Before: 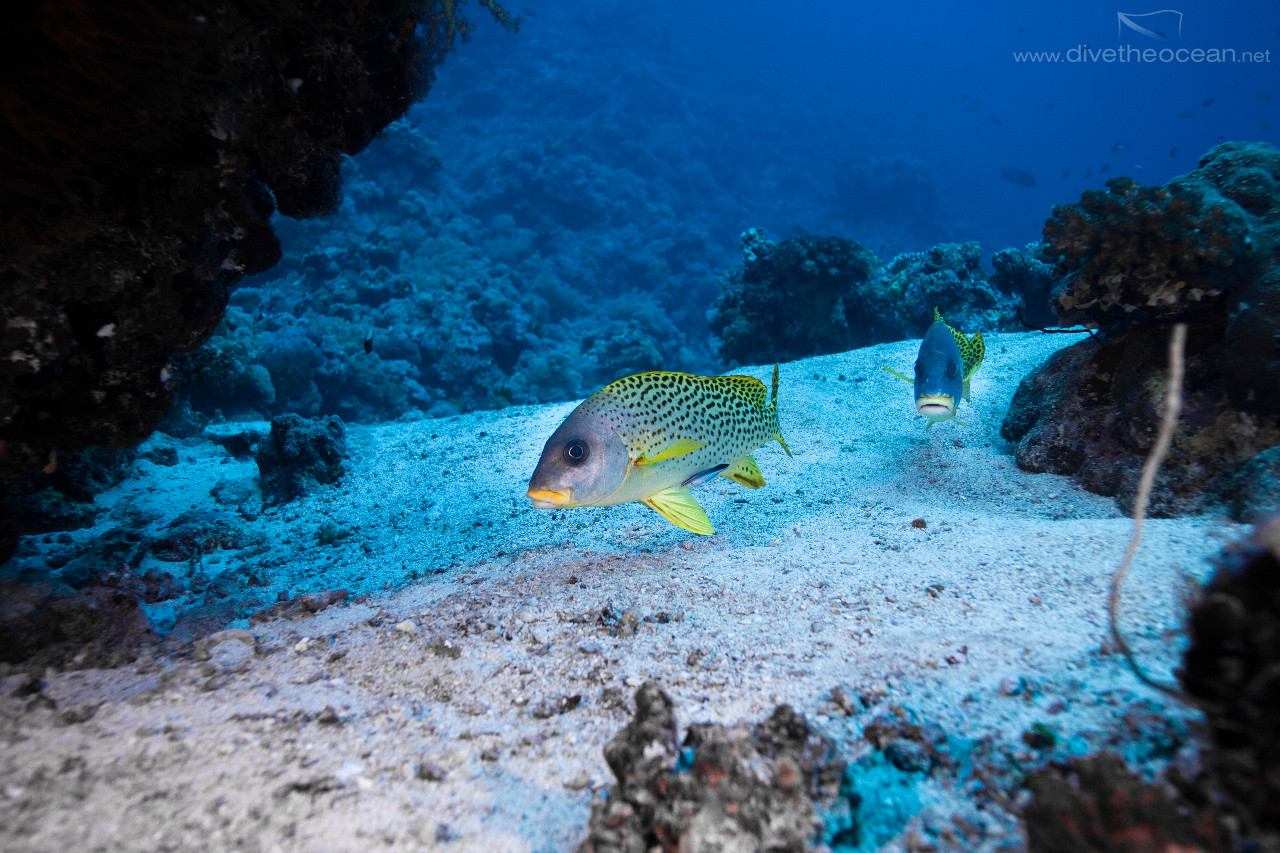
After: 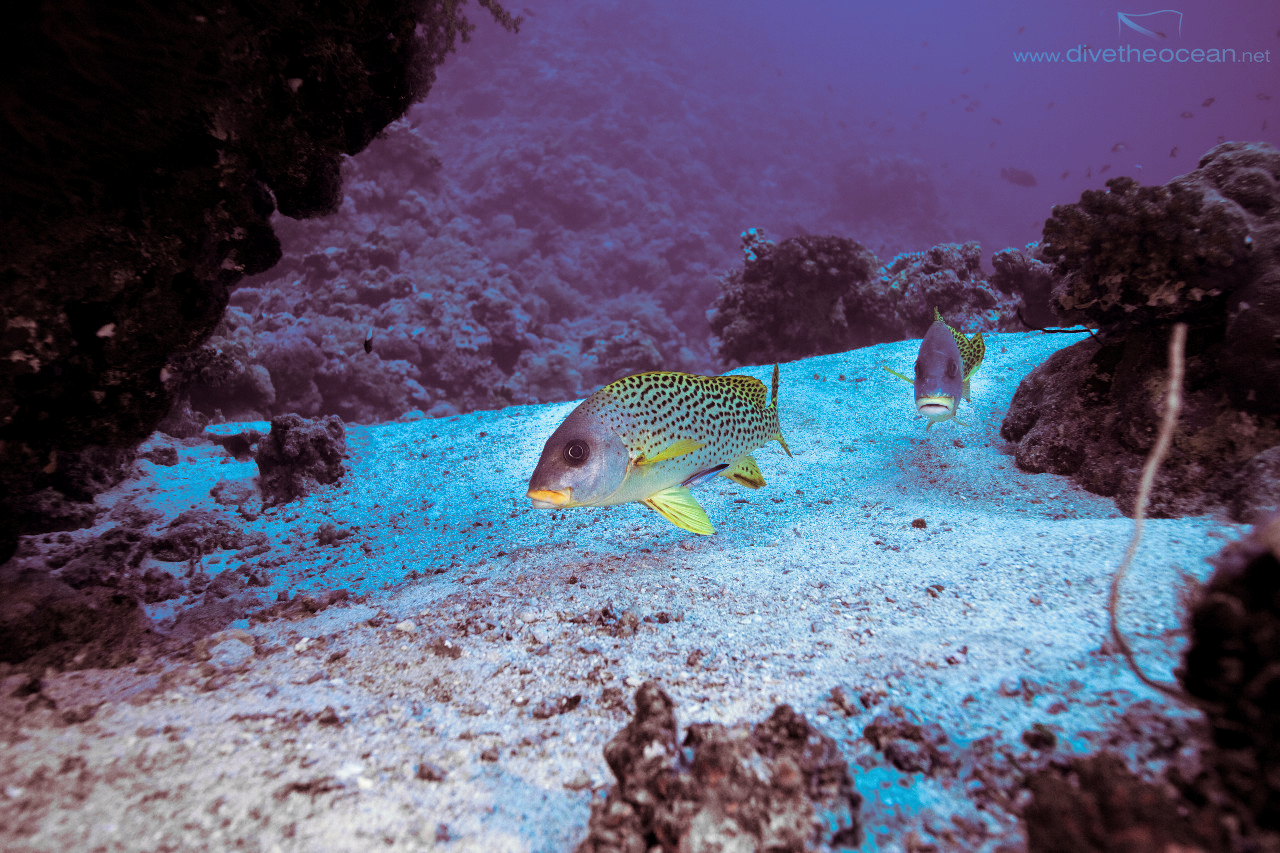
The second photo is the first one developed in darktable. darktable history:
split-toning: on, module defaults
local contrast: highlights 100%, shadows 100%, detail 120%, midtone range 0.2
